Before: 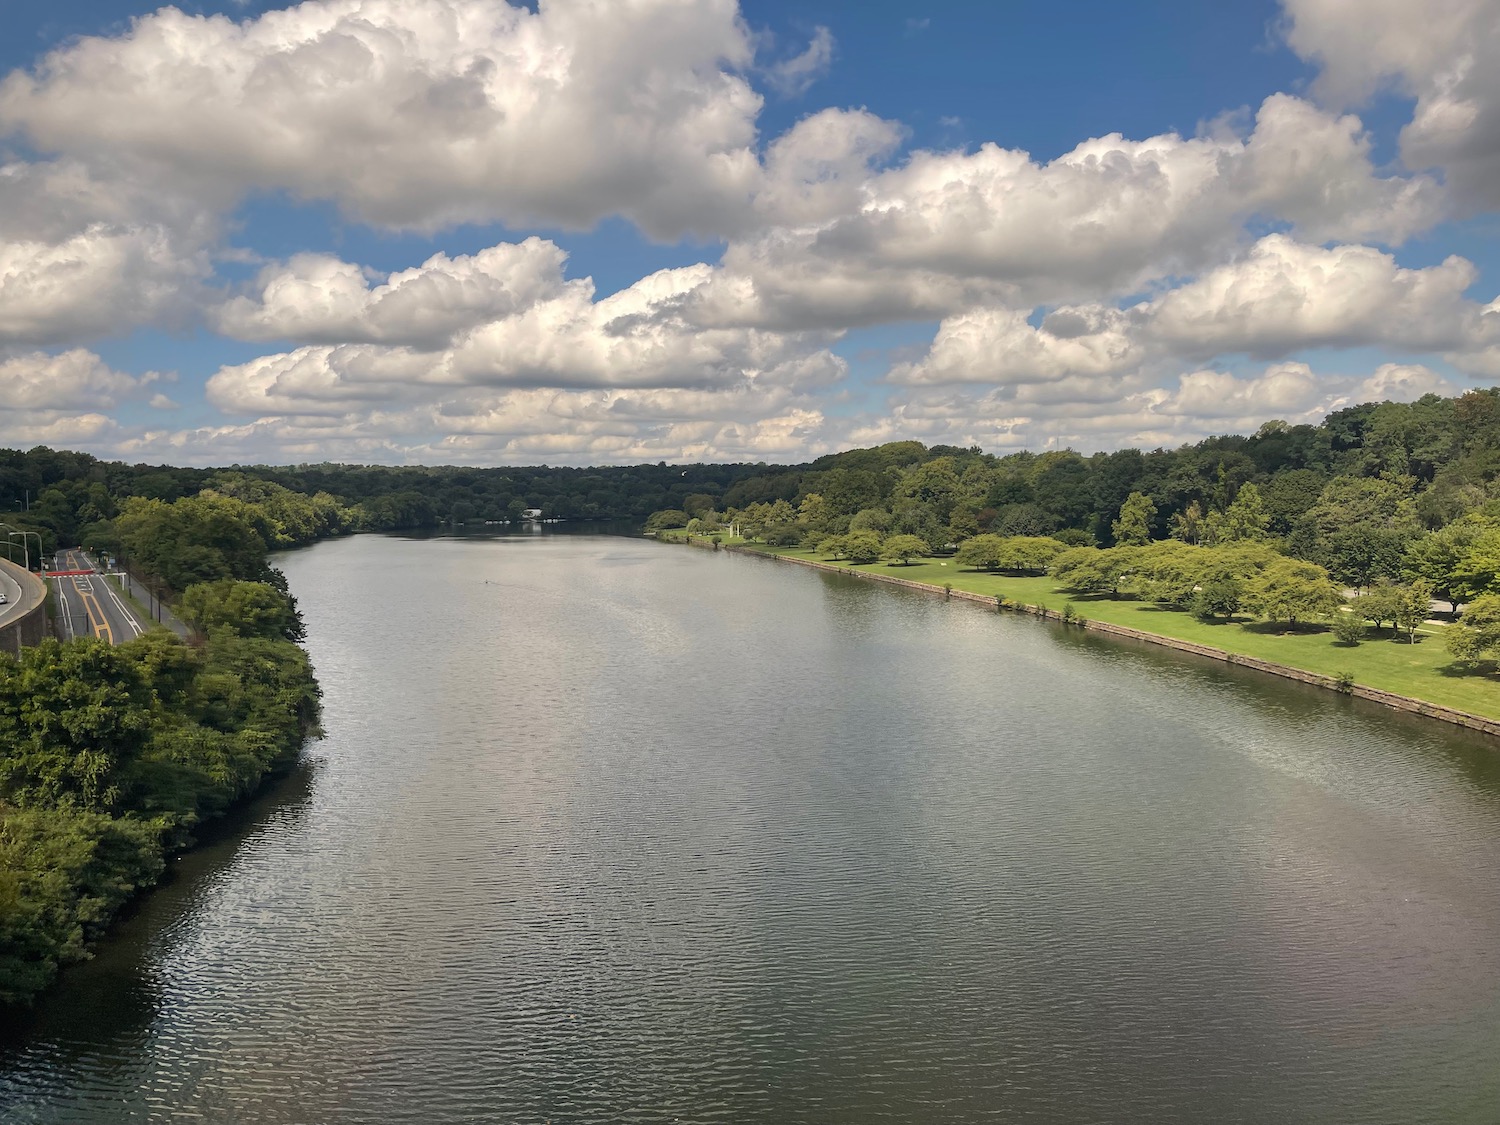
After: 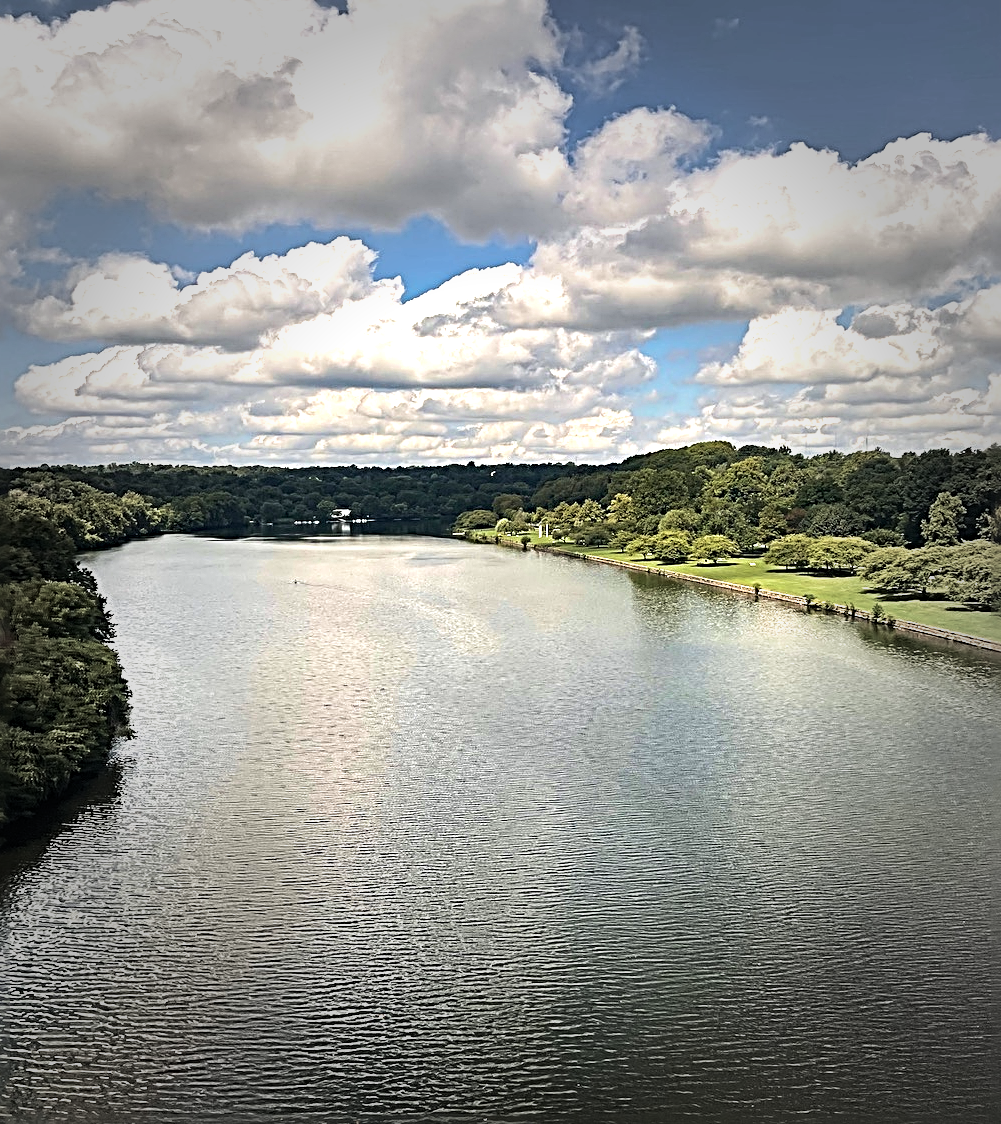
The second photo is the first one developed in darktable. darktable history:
vignetting: fall-off start 49.27%, automatic ratio true, width/height ratio 1.297
crop and rotate: left 12.836%, right 20.42%
sharpen: radius 3.64, amount 0.919
haze removal: compatibility mode true, adaptive false
velvia: on, module defaults
tone equalizer: -8 EV -0.788 EV, -7 EV -0.71 EV, -6 EV -0.627 EV, -5 EV -0.423 EV, -3 EV 0.365 EV, -2 EV 0.6 EV, -1 EV 0.7 EV, +0 EV 0.764 EV, edges refinement/feathering 500, mask exposure compensation -1.57 EV, preserve details no
exposure: exposure 0.298 EV, compensate highlight preservation false
